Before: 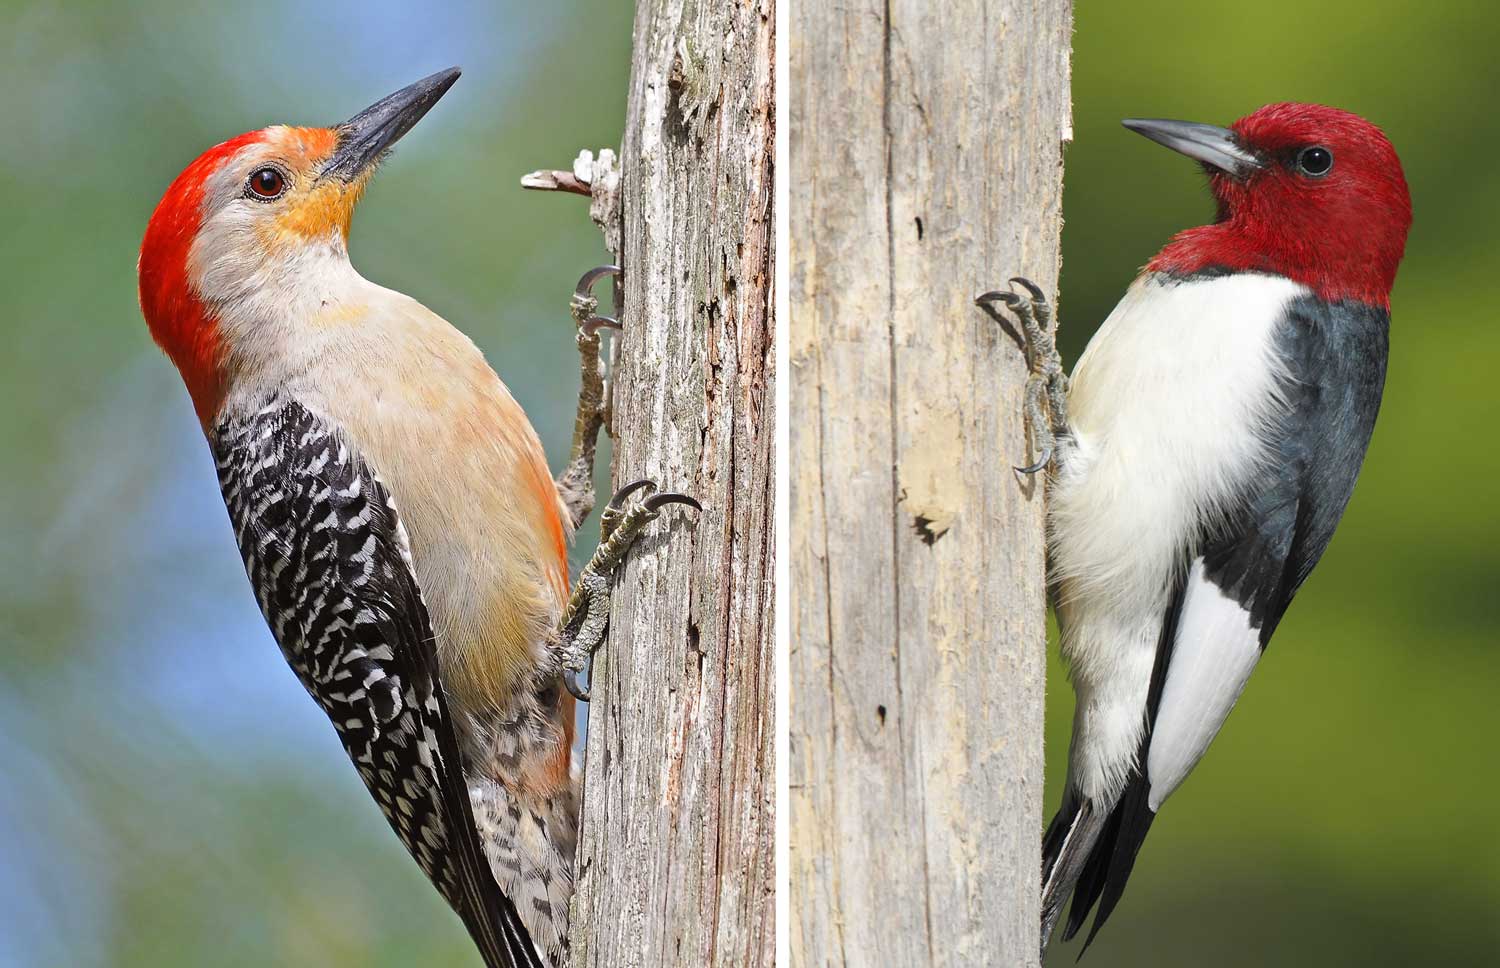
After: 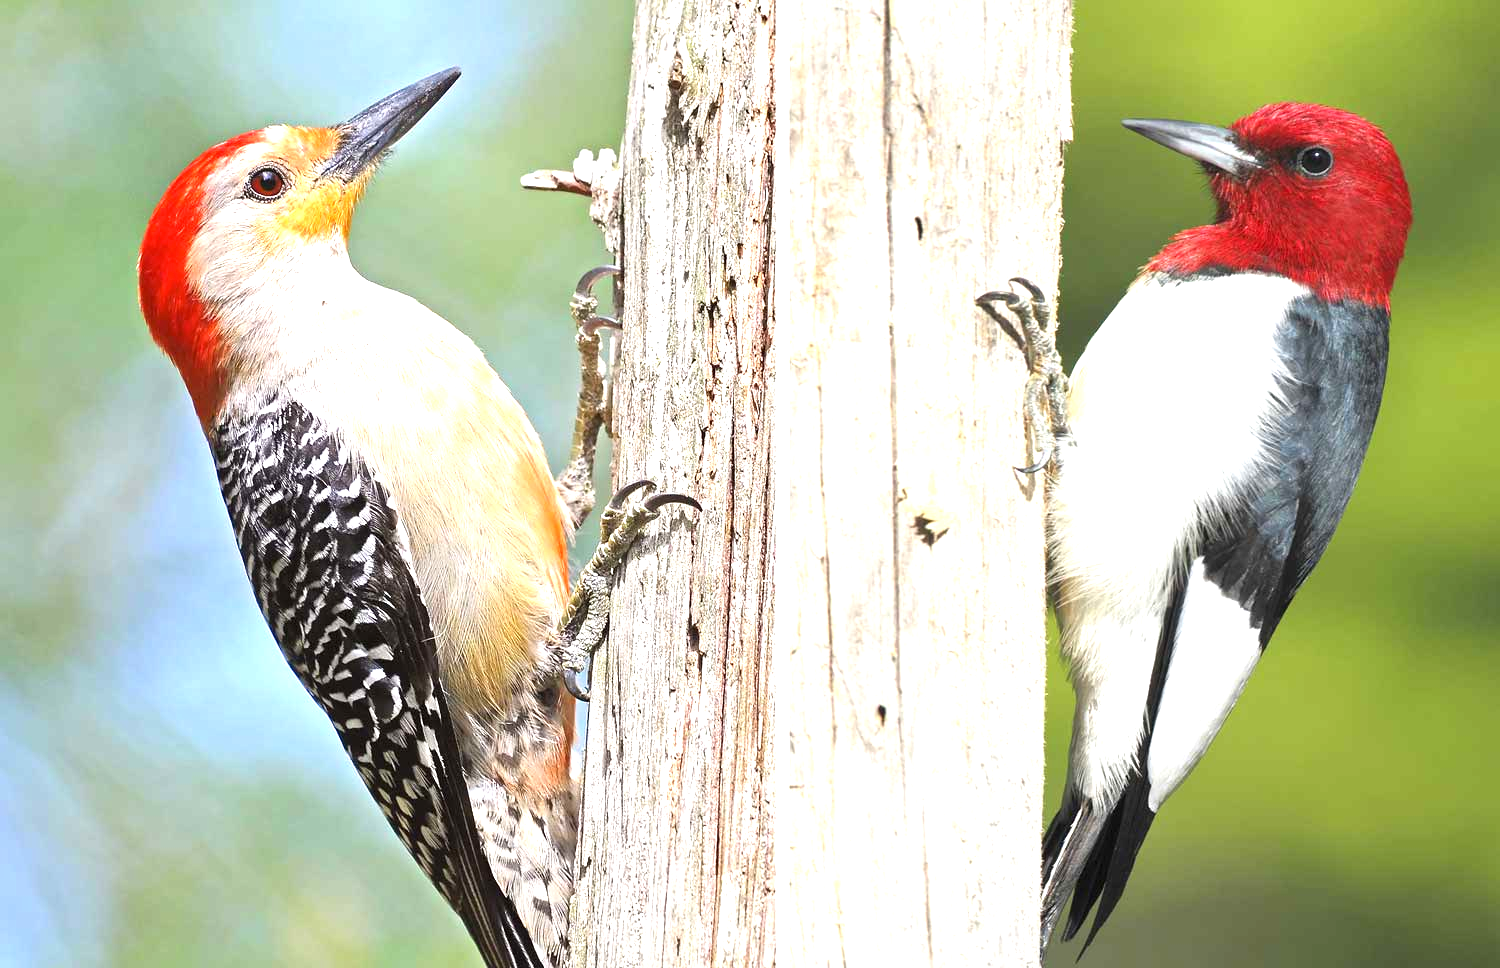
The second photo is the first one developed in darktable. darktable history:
exposure: black level correction 0, exposure 1.188 EV, compensate highlight preservation false
